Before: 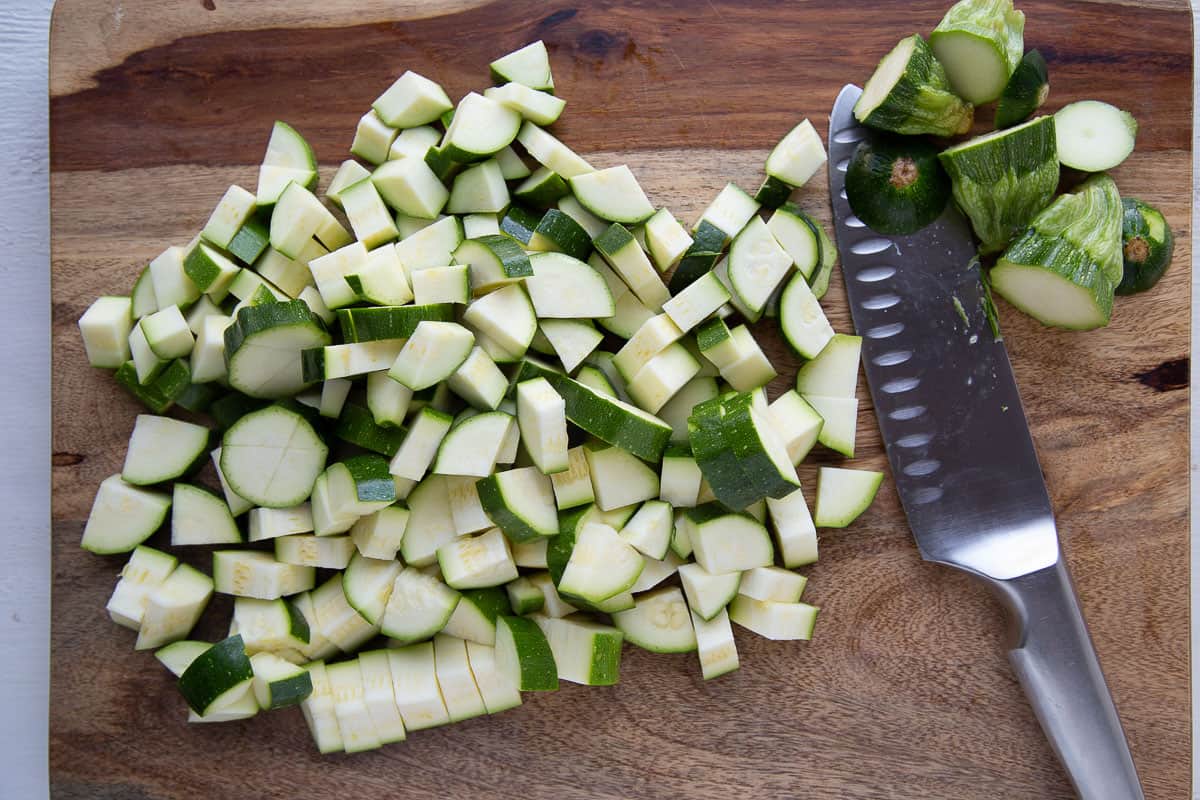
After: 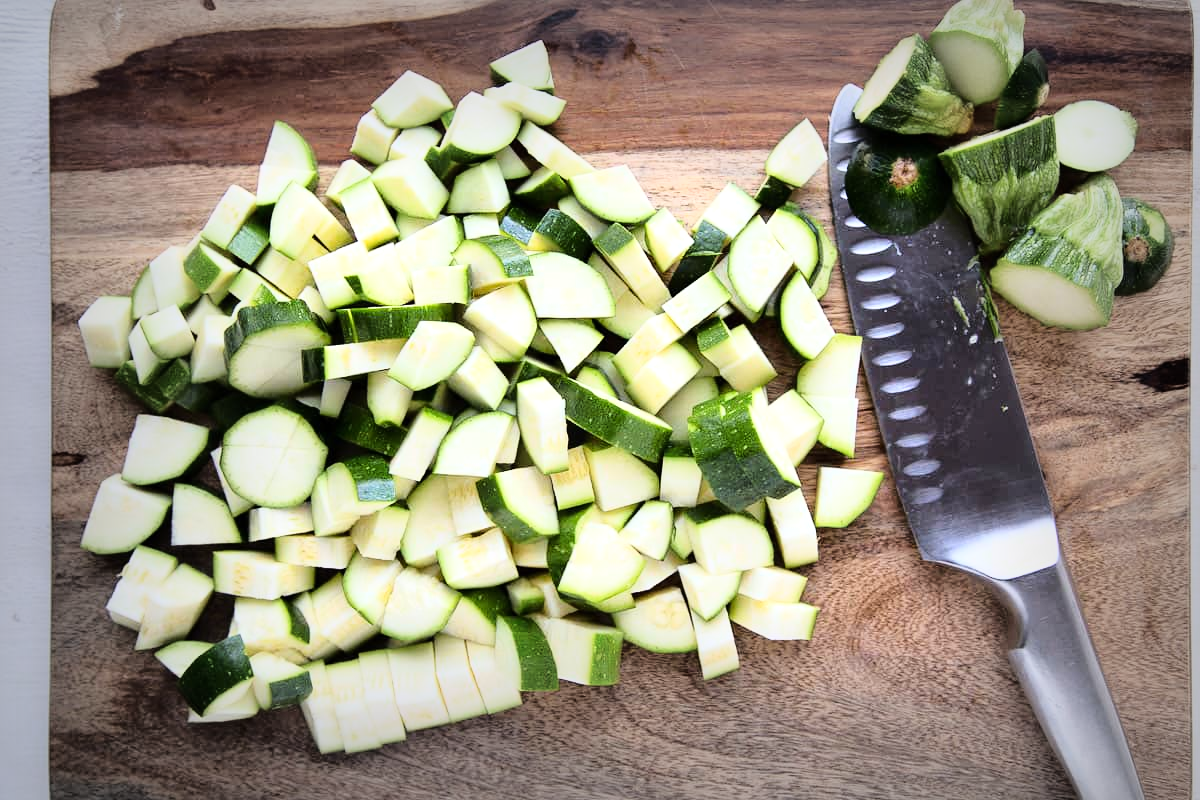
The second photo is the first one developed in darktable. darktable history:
base curve: curves: ch0 [(0, 0) (0.028, 0.03) (0.121, 0.232) (0.46, 0.748) (0.859, 0.968) (1, 1)]
tone equalizer: -8 EV -0.403 EV, -7 EV -0.407 EV, -6 EV -0.354 EV, -5 EV -0.203 EV, -3 EV 0.22 EV, -2 EV 0.318 EV, -1 EV 0.37 EV, +0 EV 0.406 EV
vignetting: fall-off start 52.4%, automatic ratio true, width/height ratio 1.315, shape 0.217
